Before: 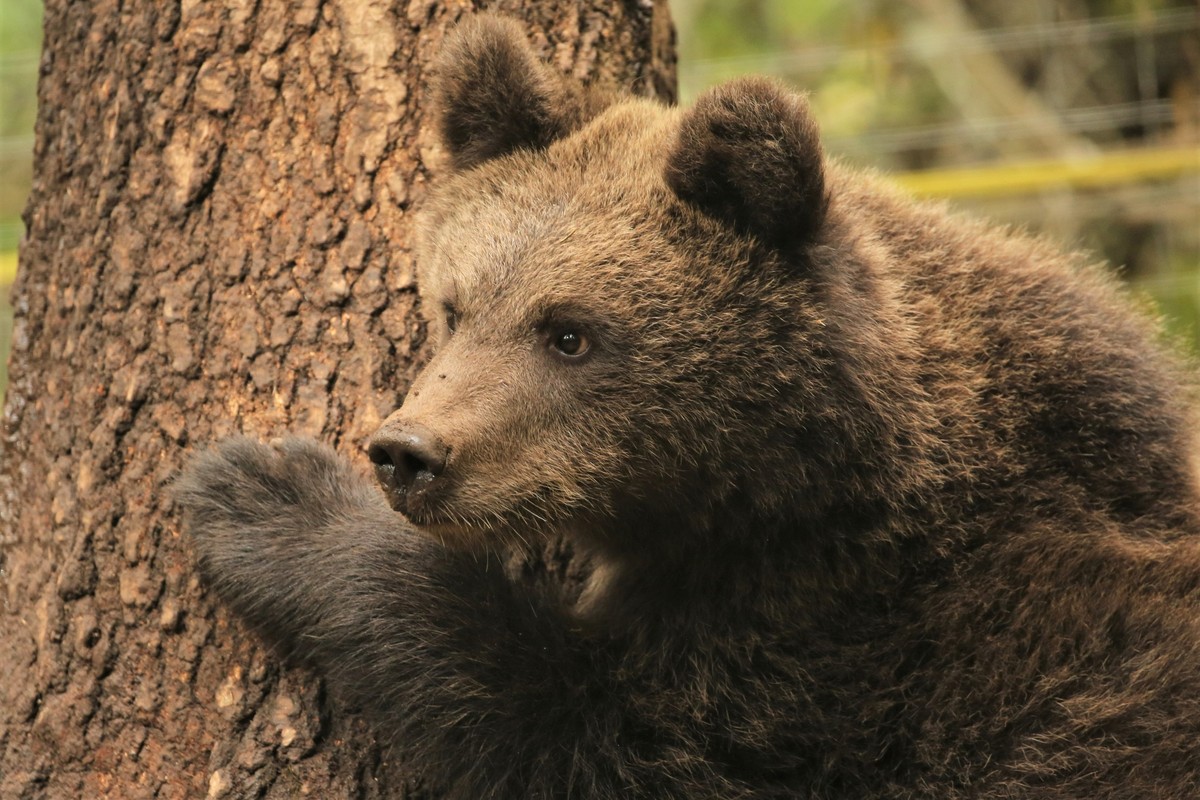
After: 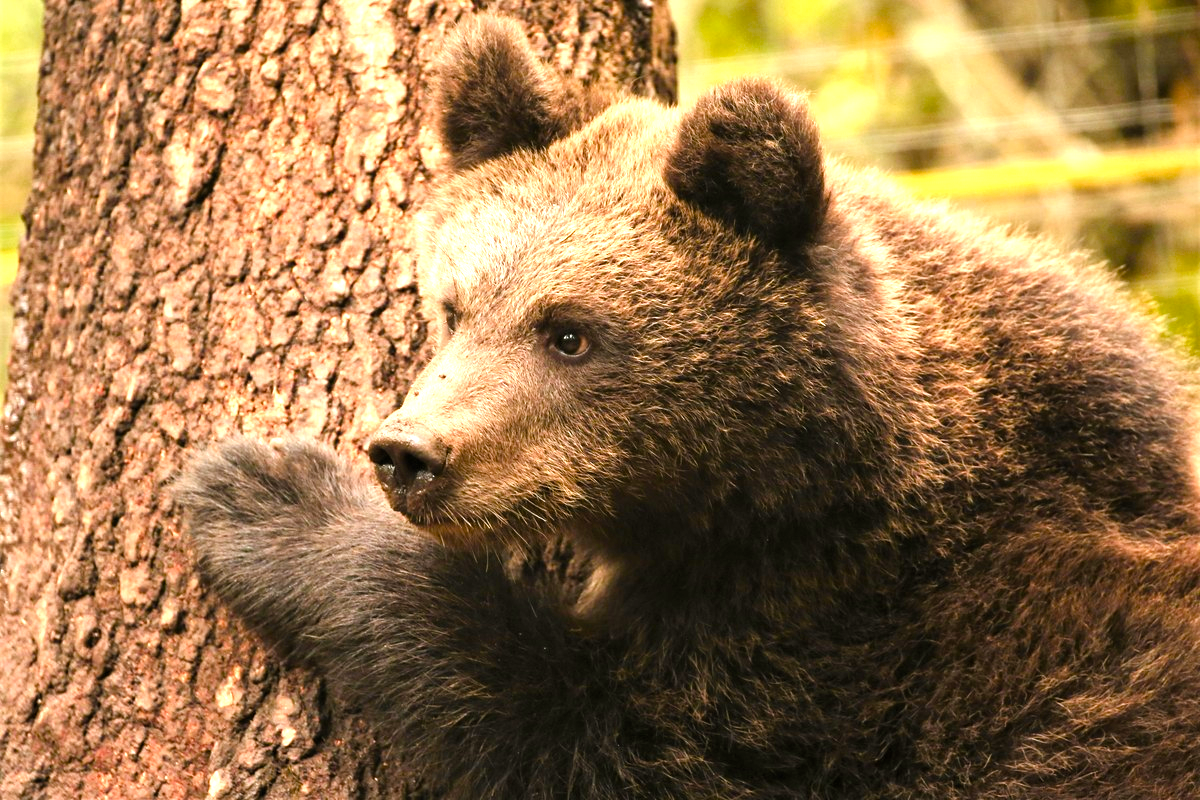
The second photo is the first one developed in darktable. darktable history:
levels: levels [0.012, 0.367, 0.697]
color balance rgb: perceptual saturation grading › global saturation 20%, perceptual saturation grading › highlights -25.829%, perceptual saturation grading › shadows 50.068%, hue shift -9.77°
